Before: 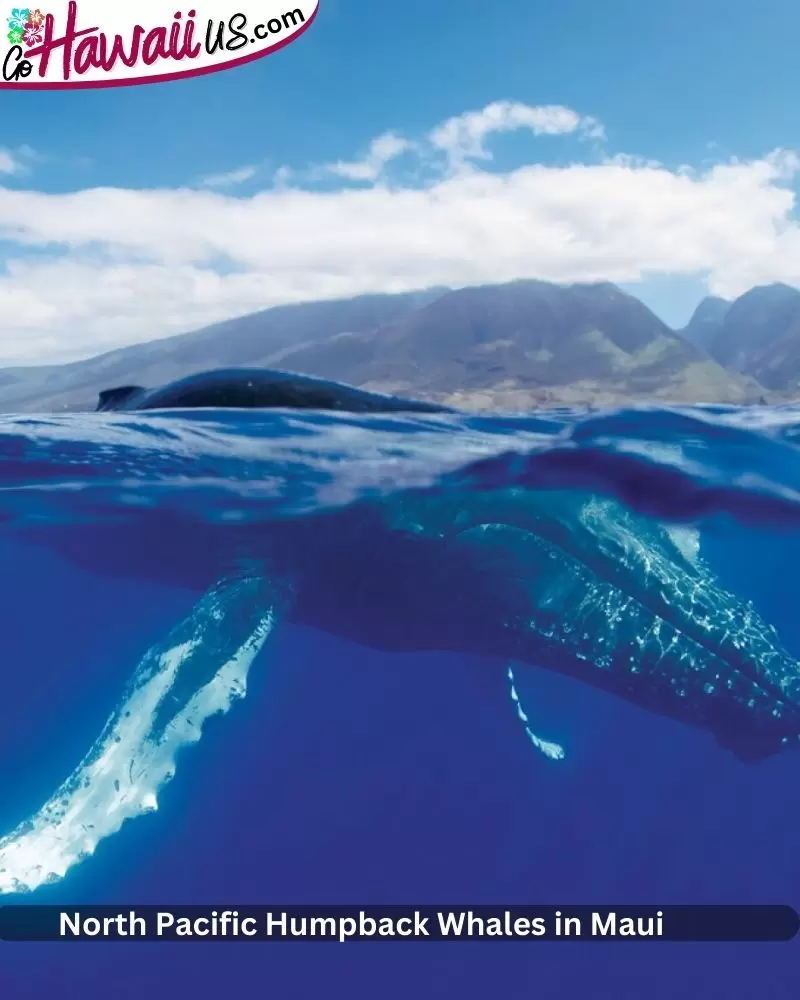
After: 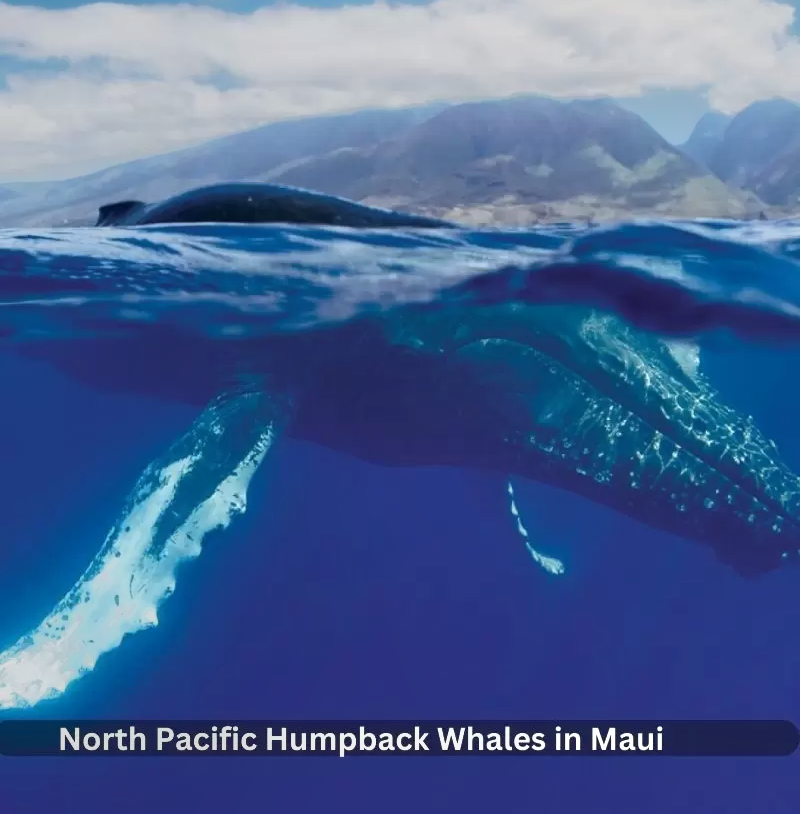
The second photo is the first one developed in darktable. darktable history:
tone equalizer: -7 EV -0.63 EV, -6 EV 1 EV, -5 EV -0.45 EV, -4 EV 0.43 EV, -3 EV 0.41 EV, -2 EV 0.15 EV, -1 EV -0.15 EV, +0 EV -0.39 EV, smoothing diameter 25%, edges refinement/feathering 10, preserve details guided filter
crop and rotate: top 18.507%
